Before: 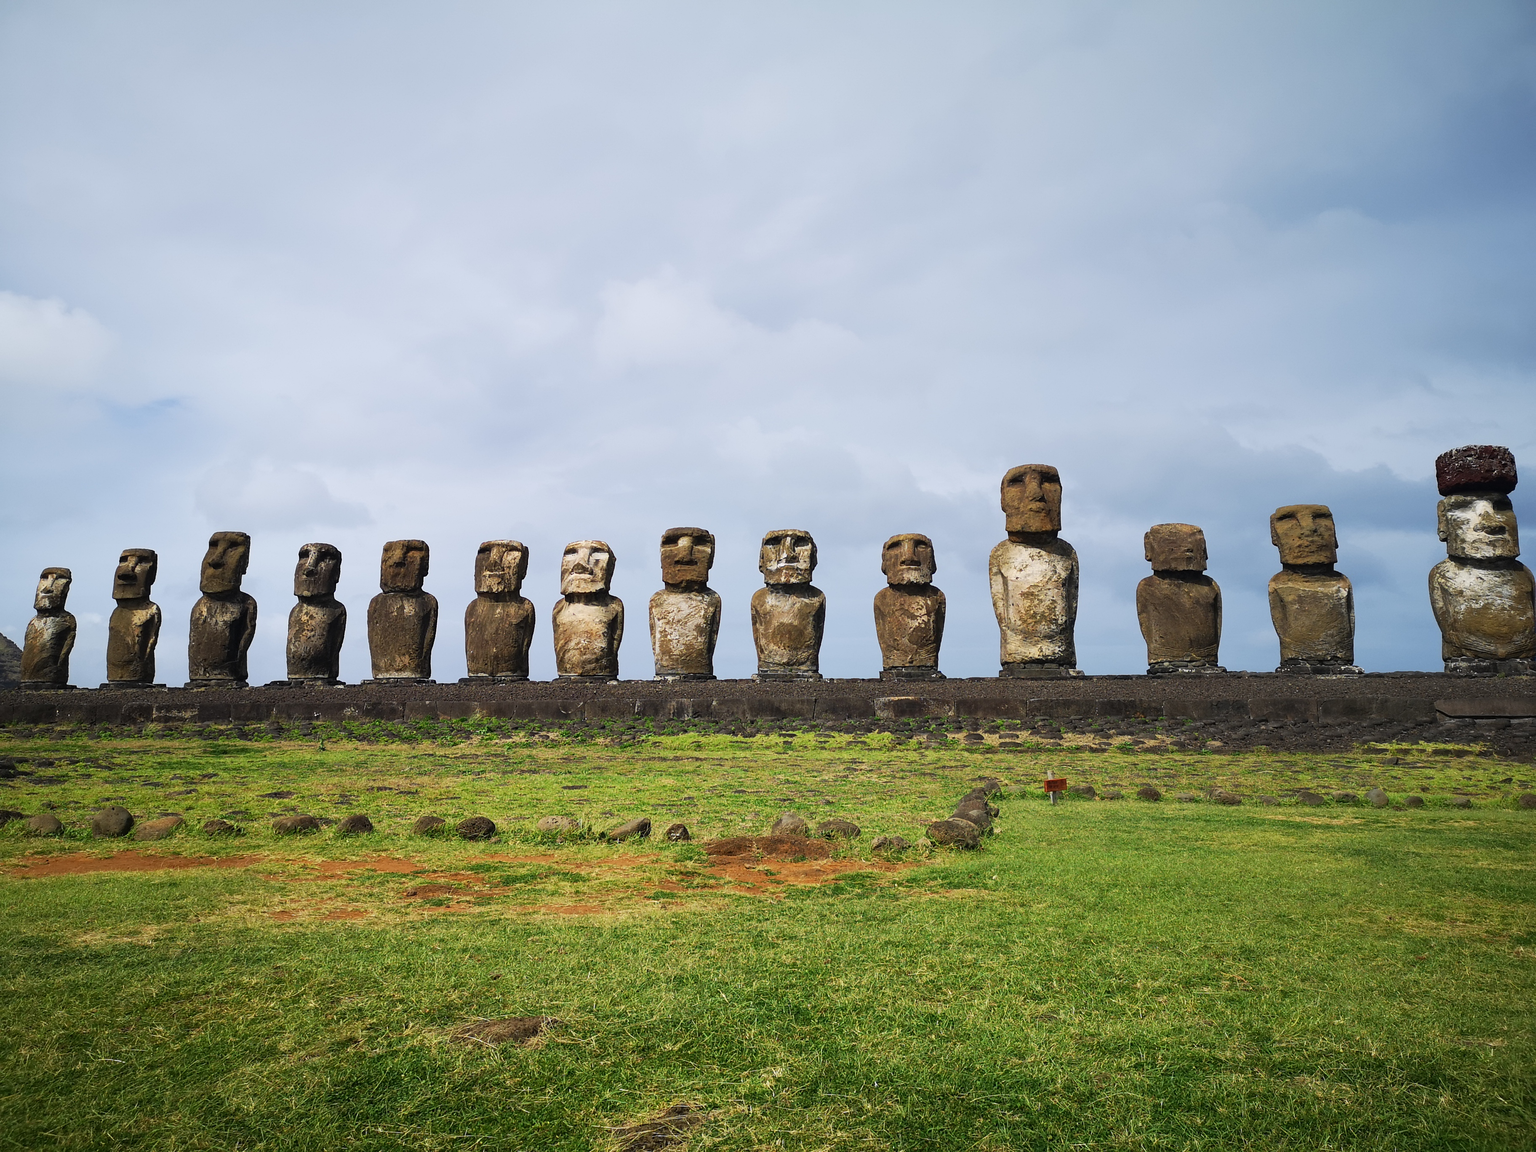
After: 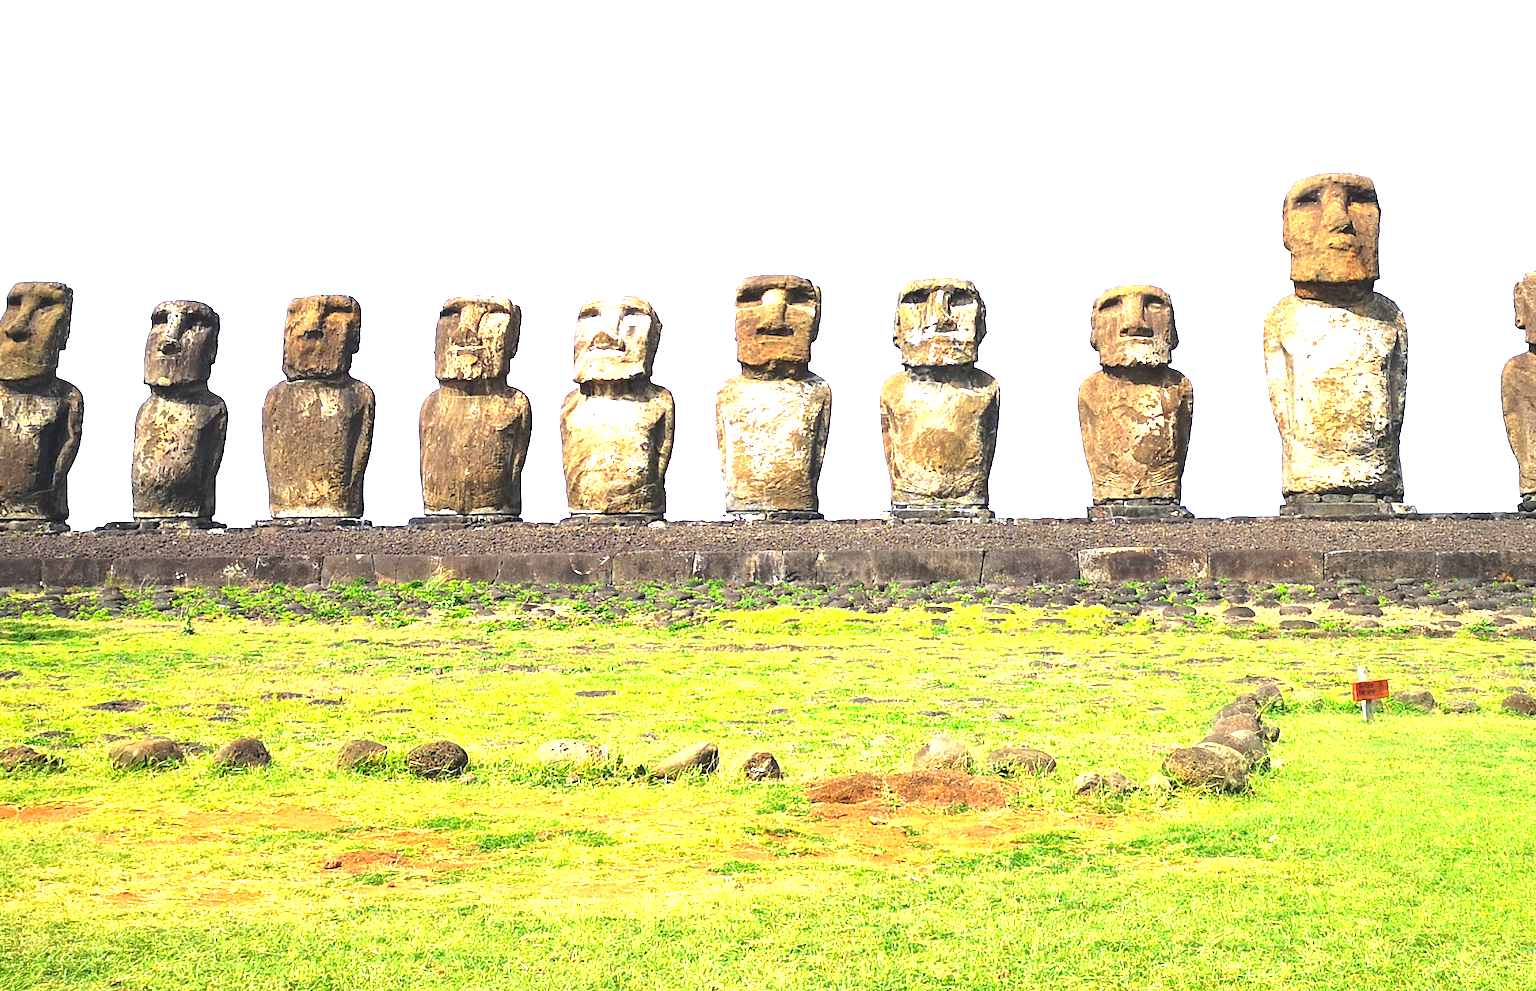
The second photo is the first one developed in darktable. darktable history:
contrast brightness saturation: contrast 0.03, brightness 0.059, saturation 0.124
exposure: black level correction 0, exposure 2.138 EV, compensate highlight preservation false
tone curve: curves: ch0 [(0, 0) (0.003, 0.003) (0.011, 0.01) (0.025, 0.023) (0.044, 0.041) (0.069, 0.064) (0.1, 0.092) (0.136, 0.125) (0.177, 0.163) (0.224, 0.207) (0.277, 0.255) (0.335, 0.309) (0.399, 0.375) (0.468, 0.459) (0.543, 0.548) (0.623, 0.629) (0.709, 0.716) (0.801, 0.808) (0.898, 0.911) (1, 1)], color space Lab, independent channels, preserve colors none
crop: left 13.367%, top 31.002%, right 24.546%, bottom 15.594%
